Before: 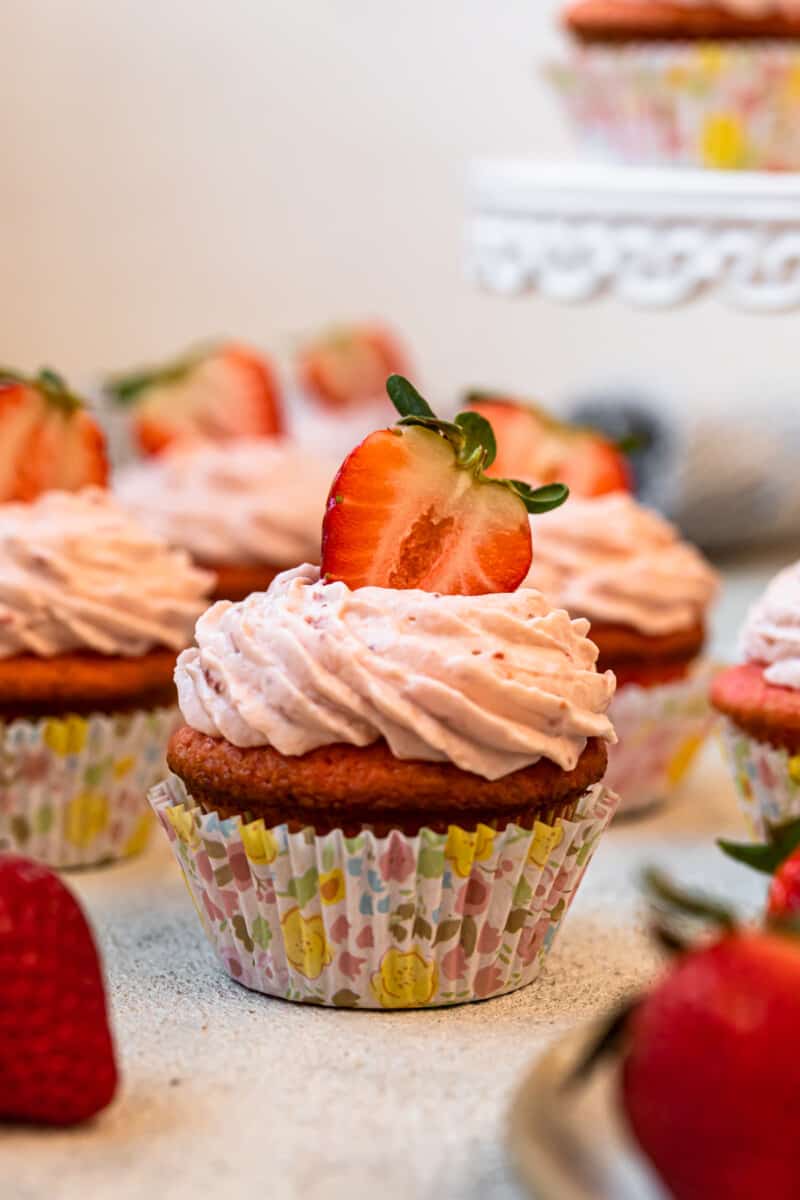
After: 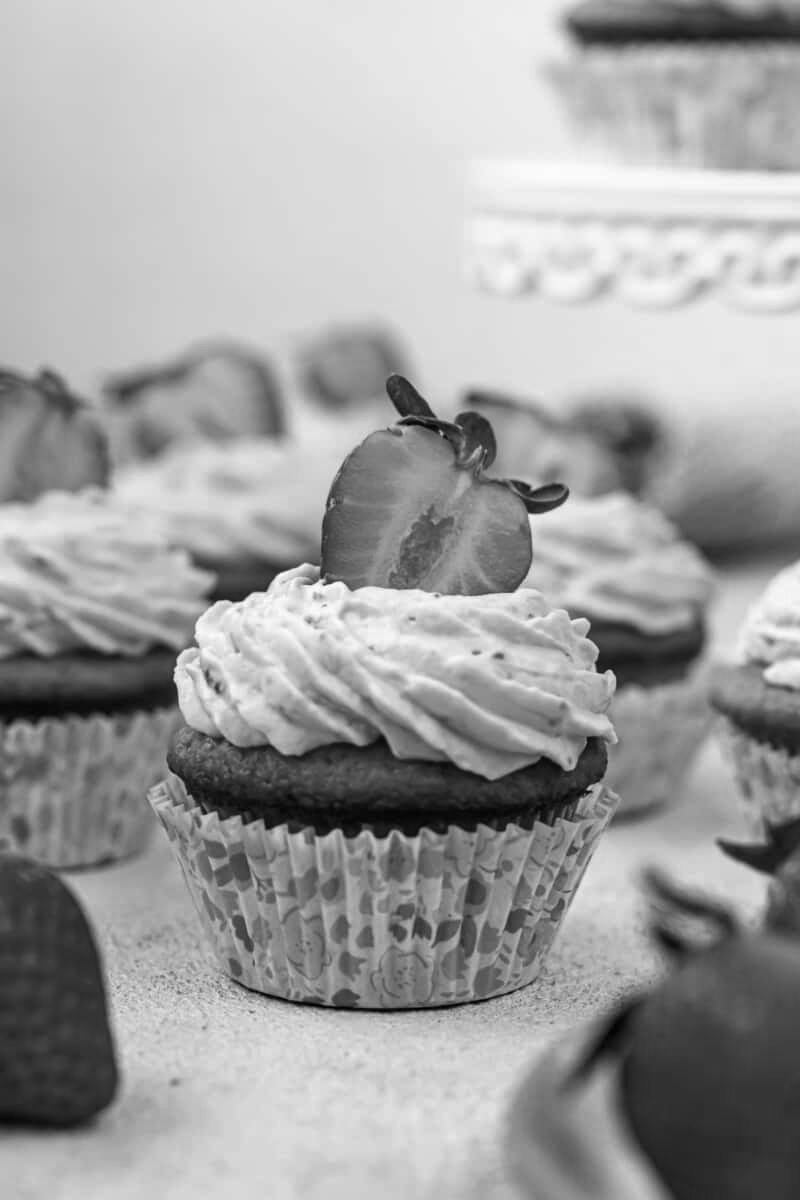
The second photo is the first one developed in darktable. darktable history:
color calibration: output gray [0.21, 0.42, 0.37, 0], illuminant custom, x 0.371, y 0.381, temperature 4283.28 K
